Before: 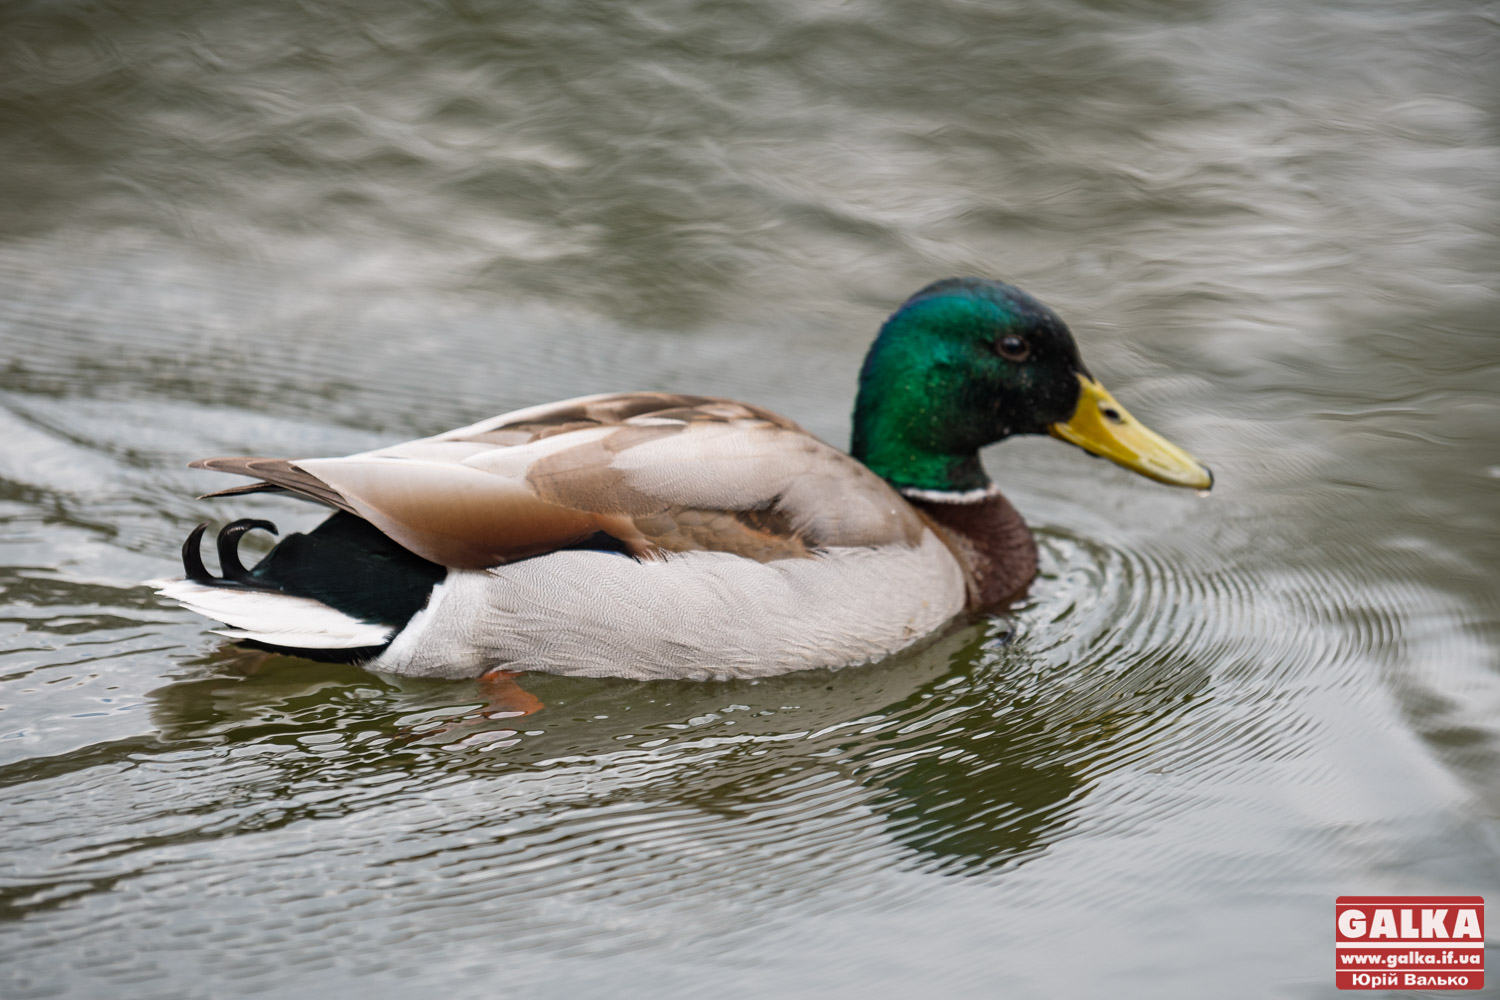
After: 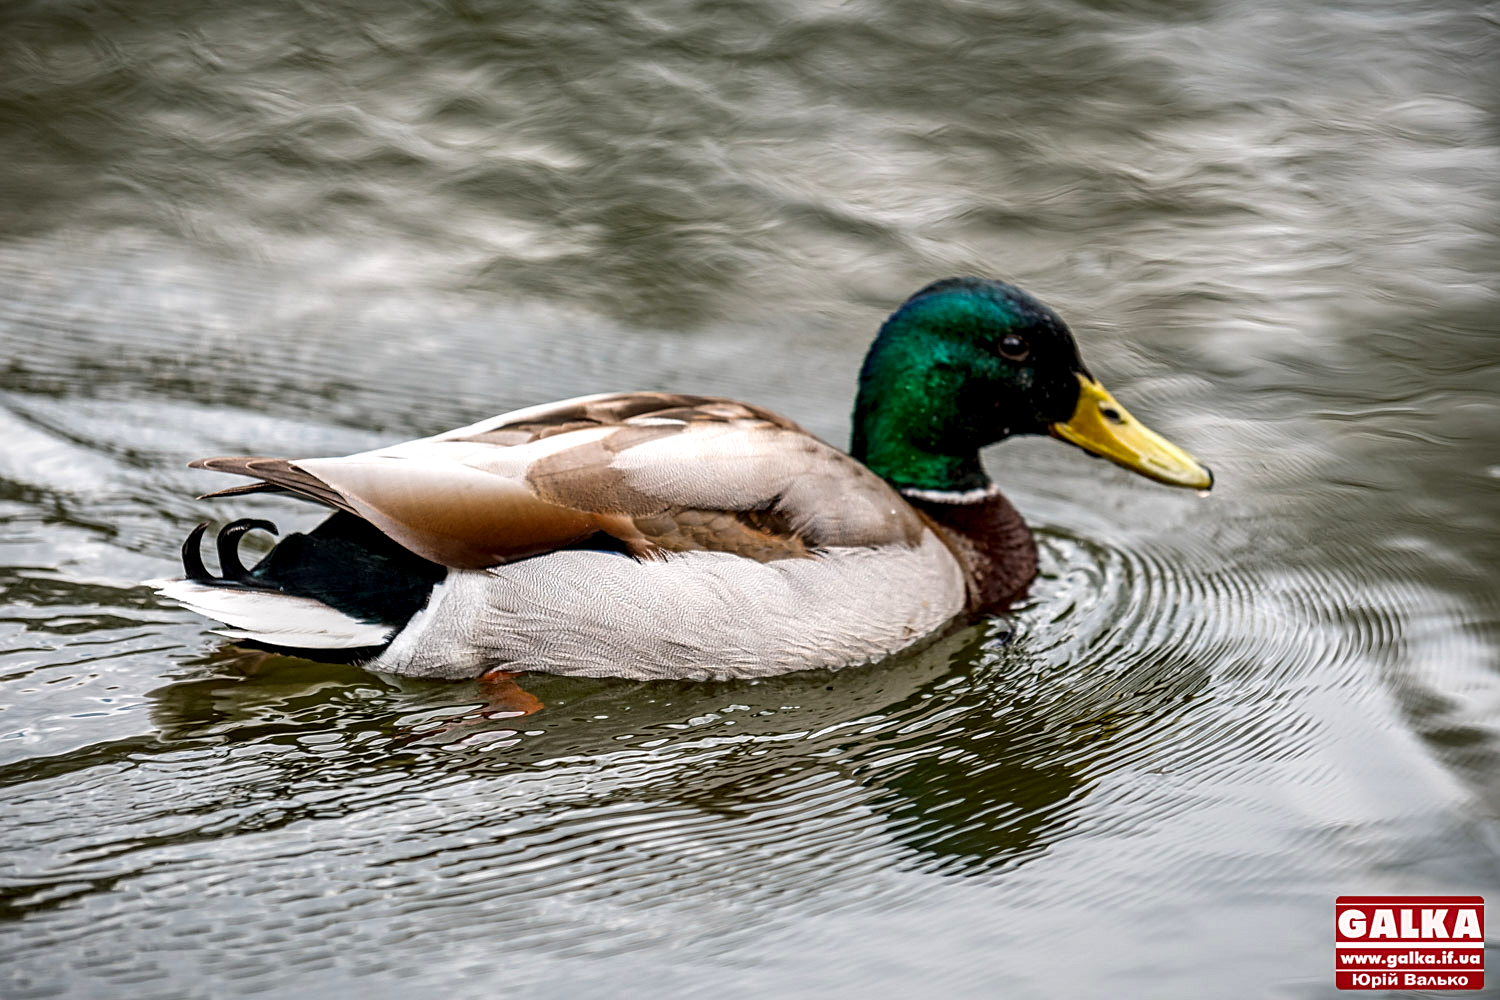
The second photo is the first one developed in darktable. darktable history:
sharpen: on, module defaults
local contrast: highlights 65%, shadows 54%, detail 169%, midtone range 0.514
color balance: output saturation 120%
